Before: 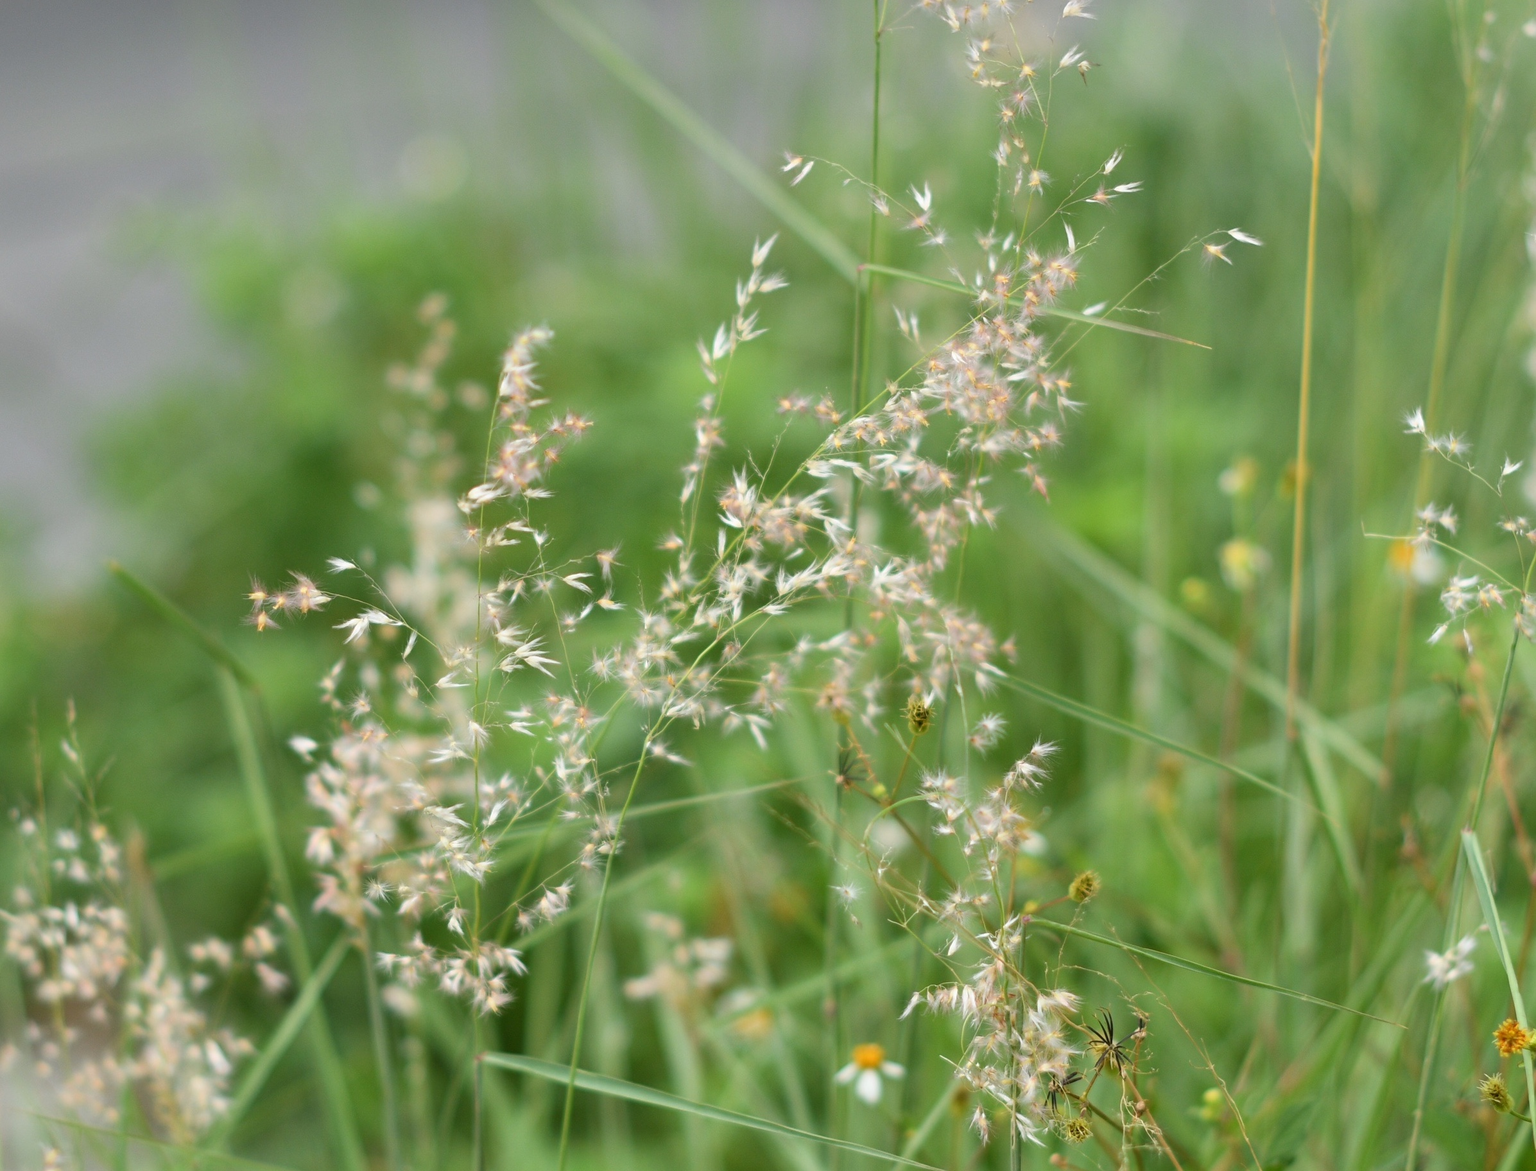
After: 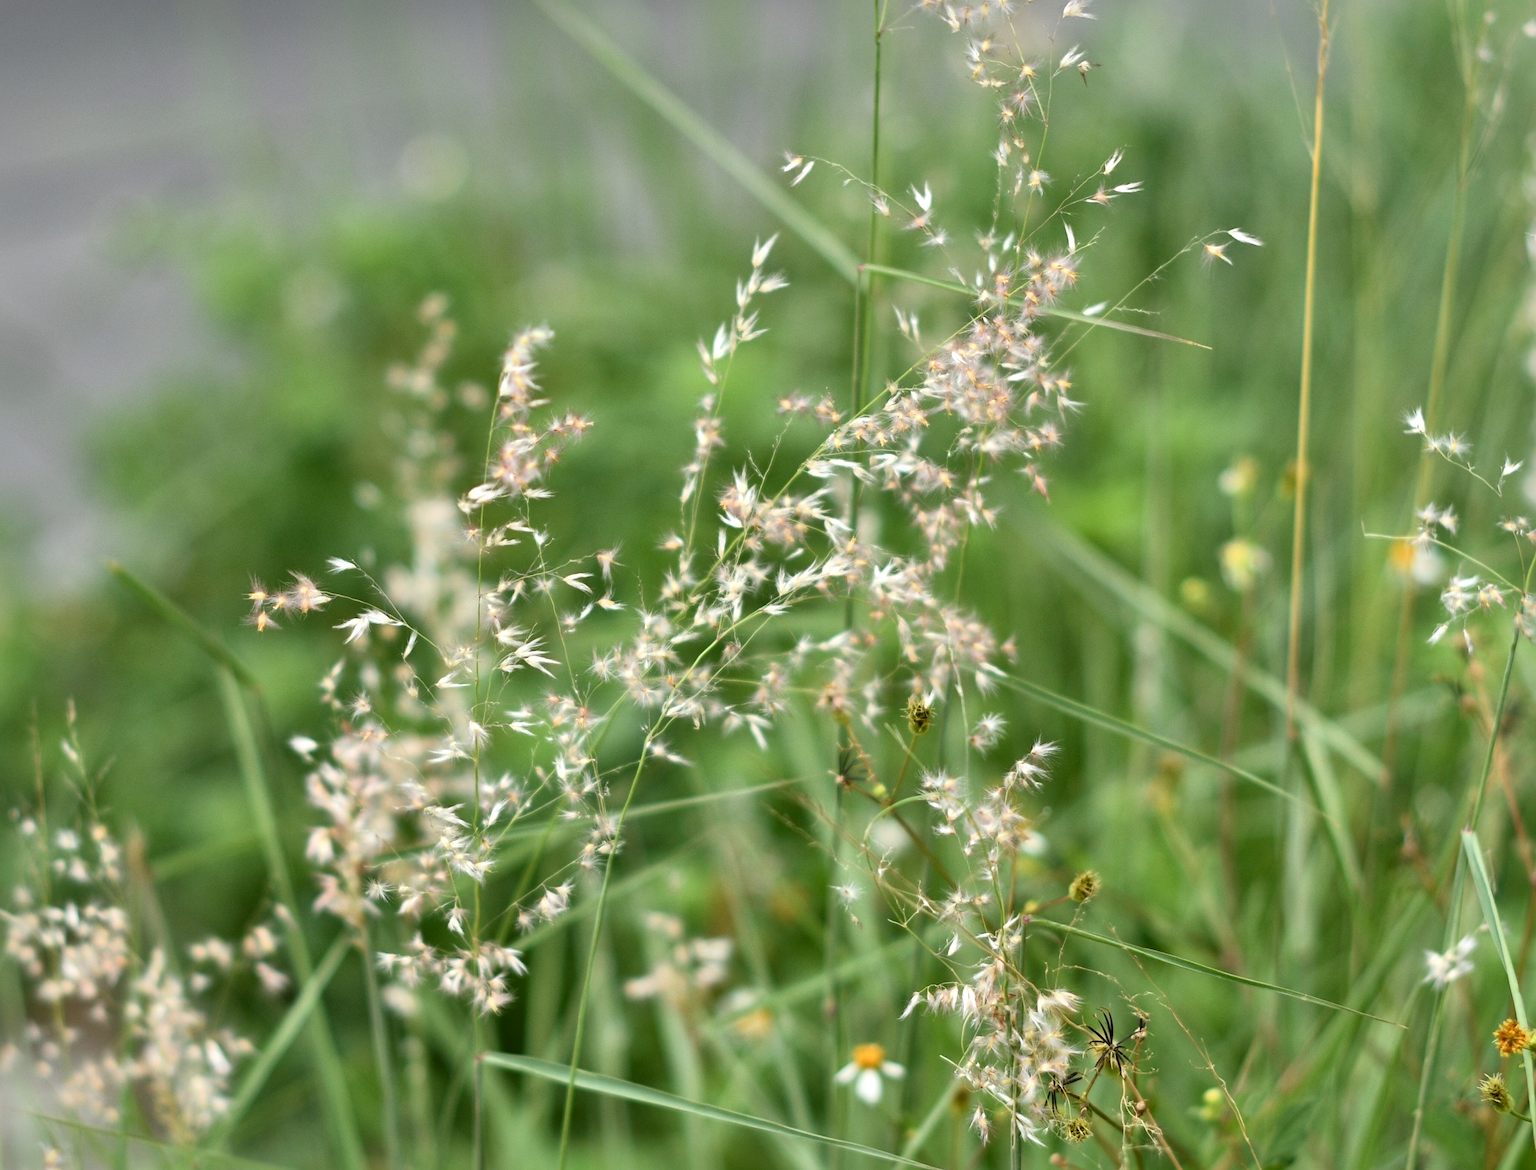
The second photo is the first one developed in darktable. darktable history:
local contrast: mode bilateral grid, contrast 50, coarseness 50, detail 150%, midtone range 0.2
base curve: curves: ch0 [(0, 0) (0.472, 0.455) (1, 1)], preserve colors none
